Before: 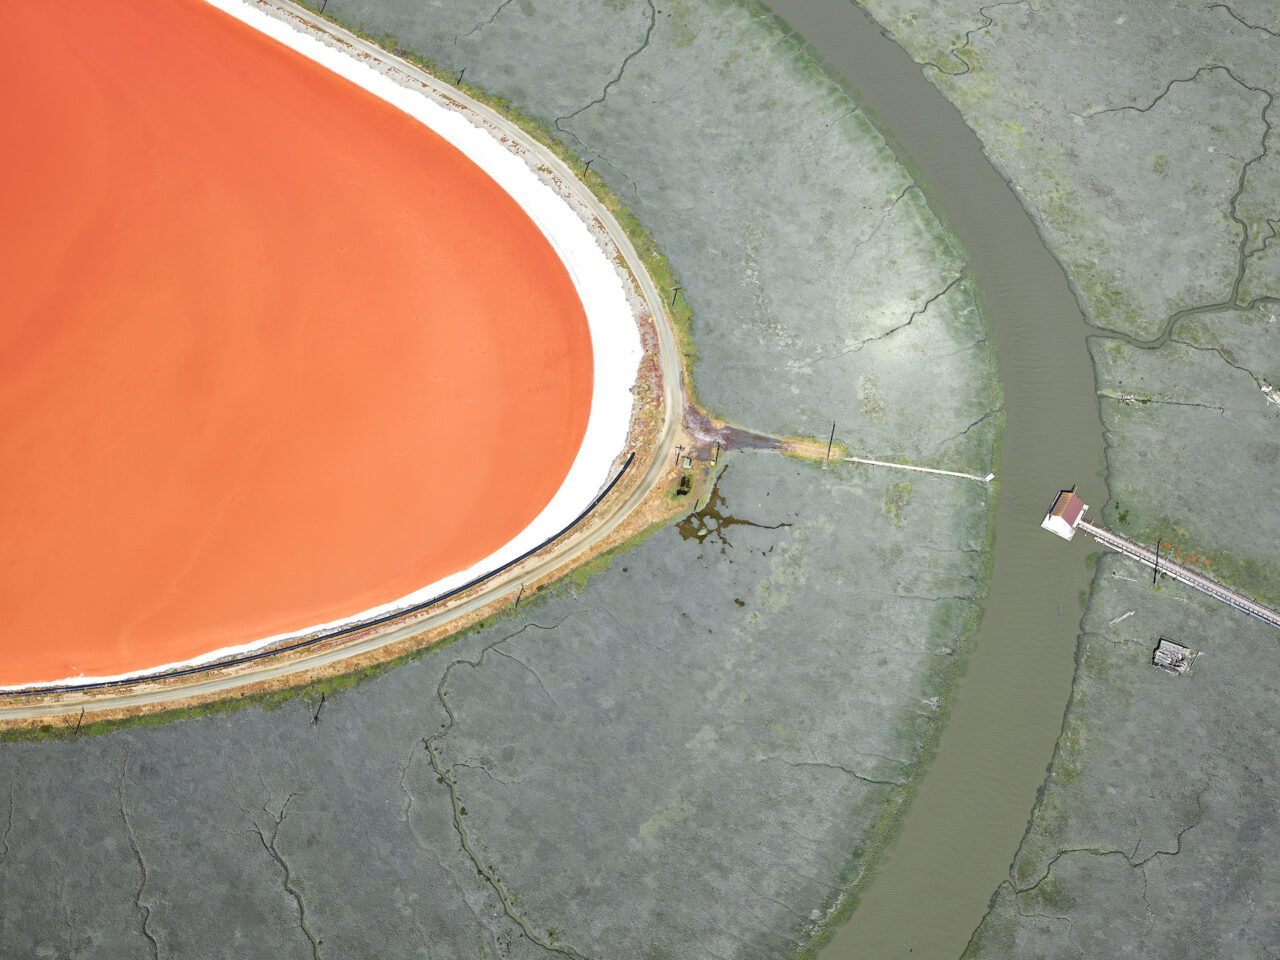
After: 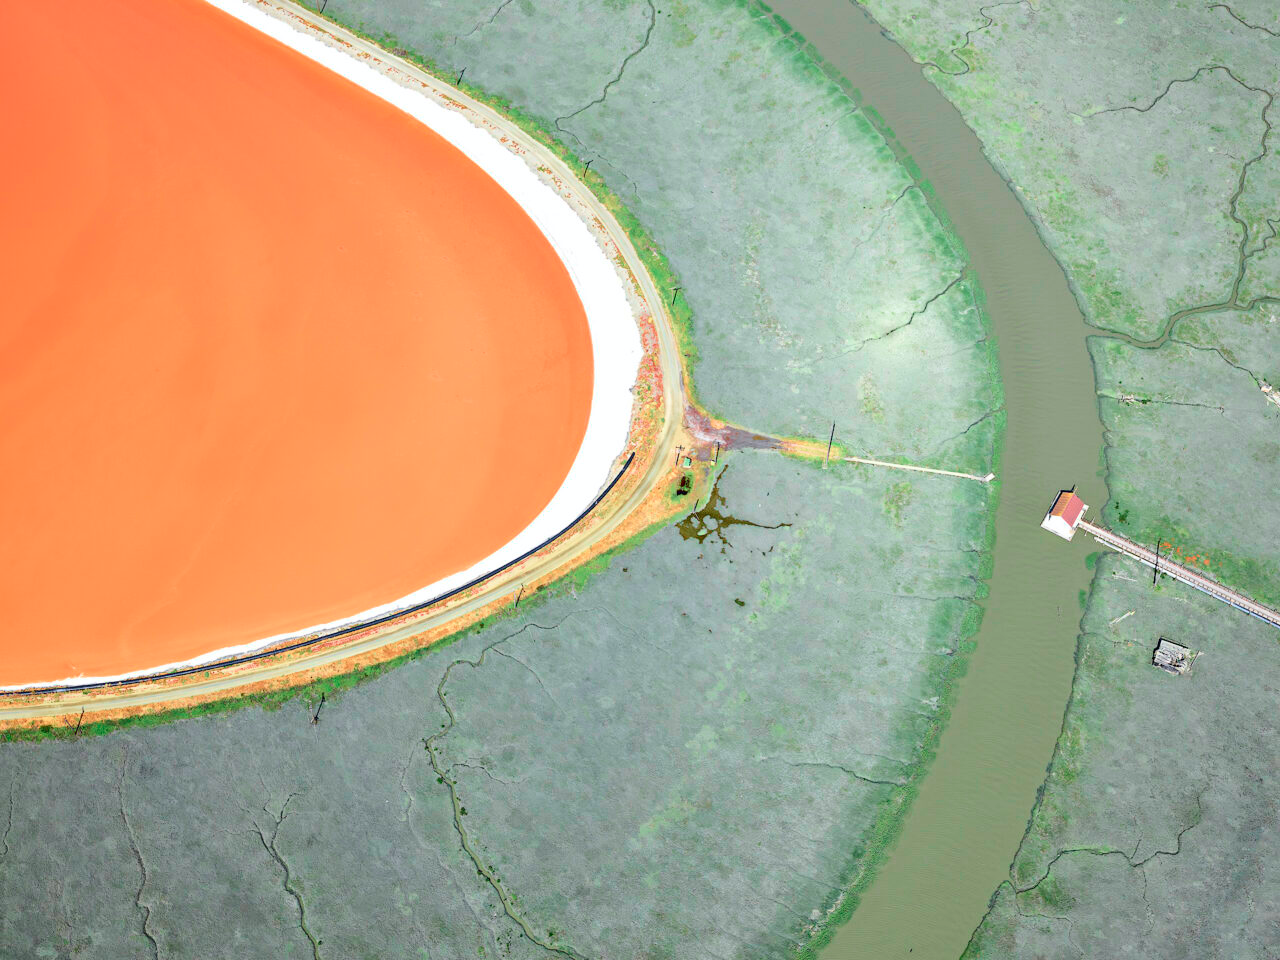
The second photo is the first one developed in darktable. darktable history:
tone curve: curves: ch0 [(0, 0.013) (0.054, 0.018) (0.205, 0.197) (0.289, 0.309) (0.382, 0.437) (0.475, 0.552) (0.666, 0.743) (0.791, 0.85) (1, 0.998)]; ch1 [(0, 0) (0.394, 0.338) (0.449, 0.404) (0.499, 0.498) (0.526, 0.528) (0.543, 0.564) (0.589, 0.633) (0.66, 0.687) (0.783, 0.804) (1, 1)]; ch2 [(0, 0) (0.304, 0.31) (0.403, 0.399) (0.441, 0.421) (0.474, 0.466) (0.498, 0.496) (0.524, 0.538) (0.555, 0.584) (0.633, 0.665) (0.7, 0.711) (1, 1)], color space Lab, independent channels, preserve colors none
color zones: curves: ch2 [(0, 0.5) (0.143, 0.517) (0.286, 0.571) (0.429, 0.522) (0.571, 0.5) (0.714, 0.5) (0.857, 0.5) (1, 0.5)]
